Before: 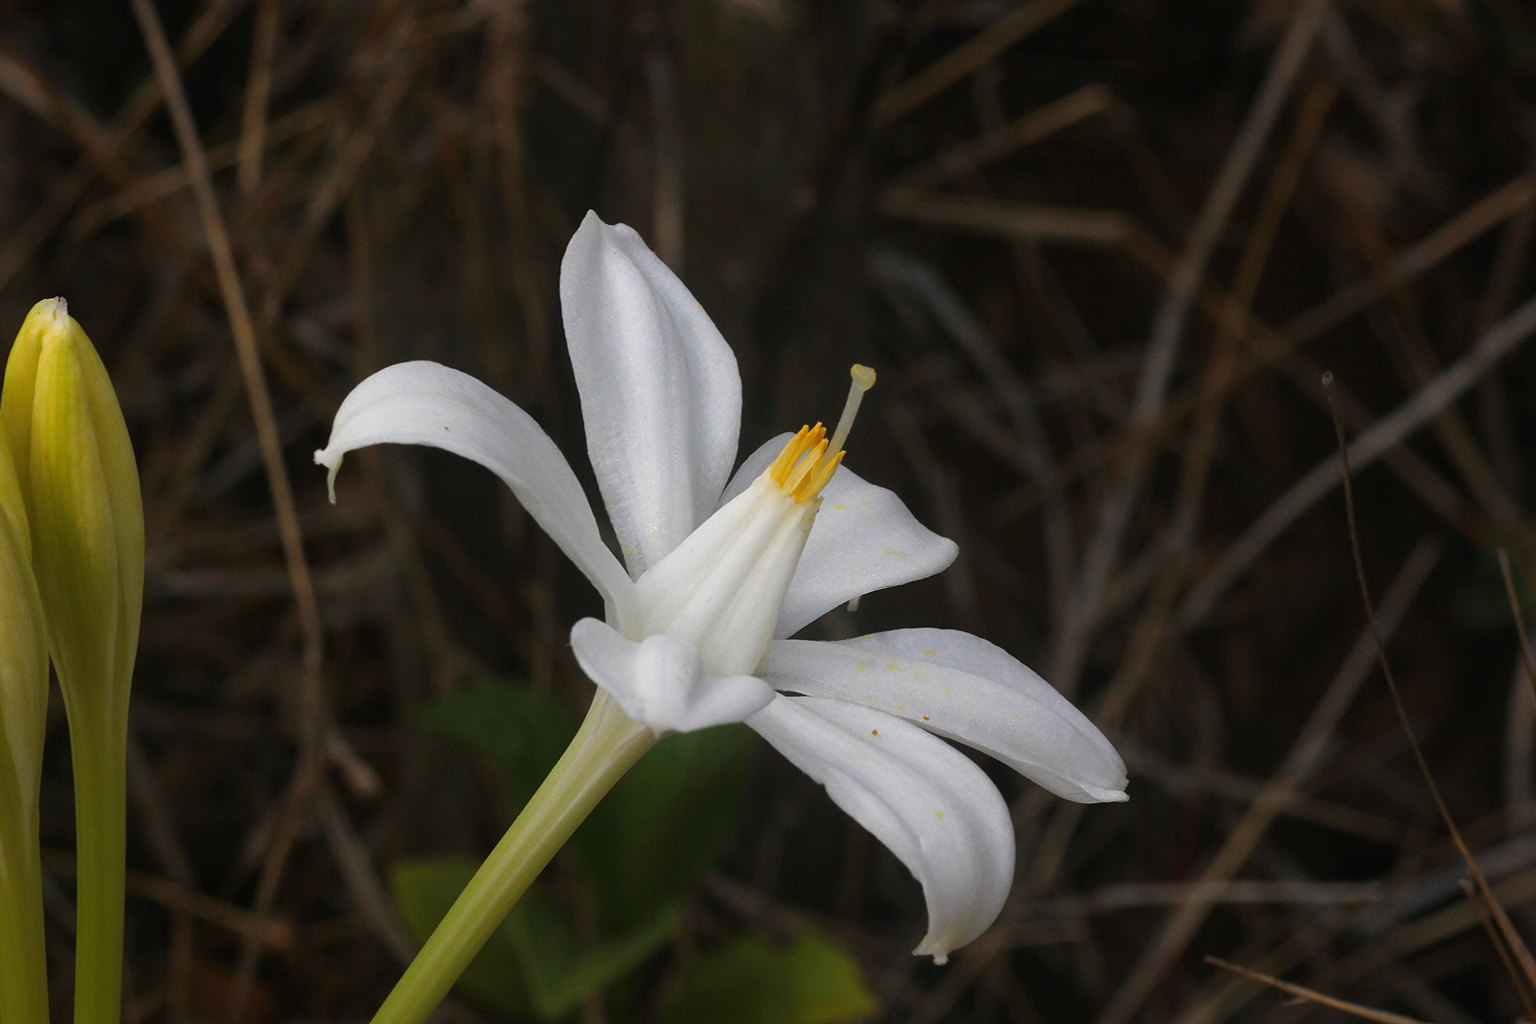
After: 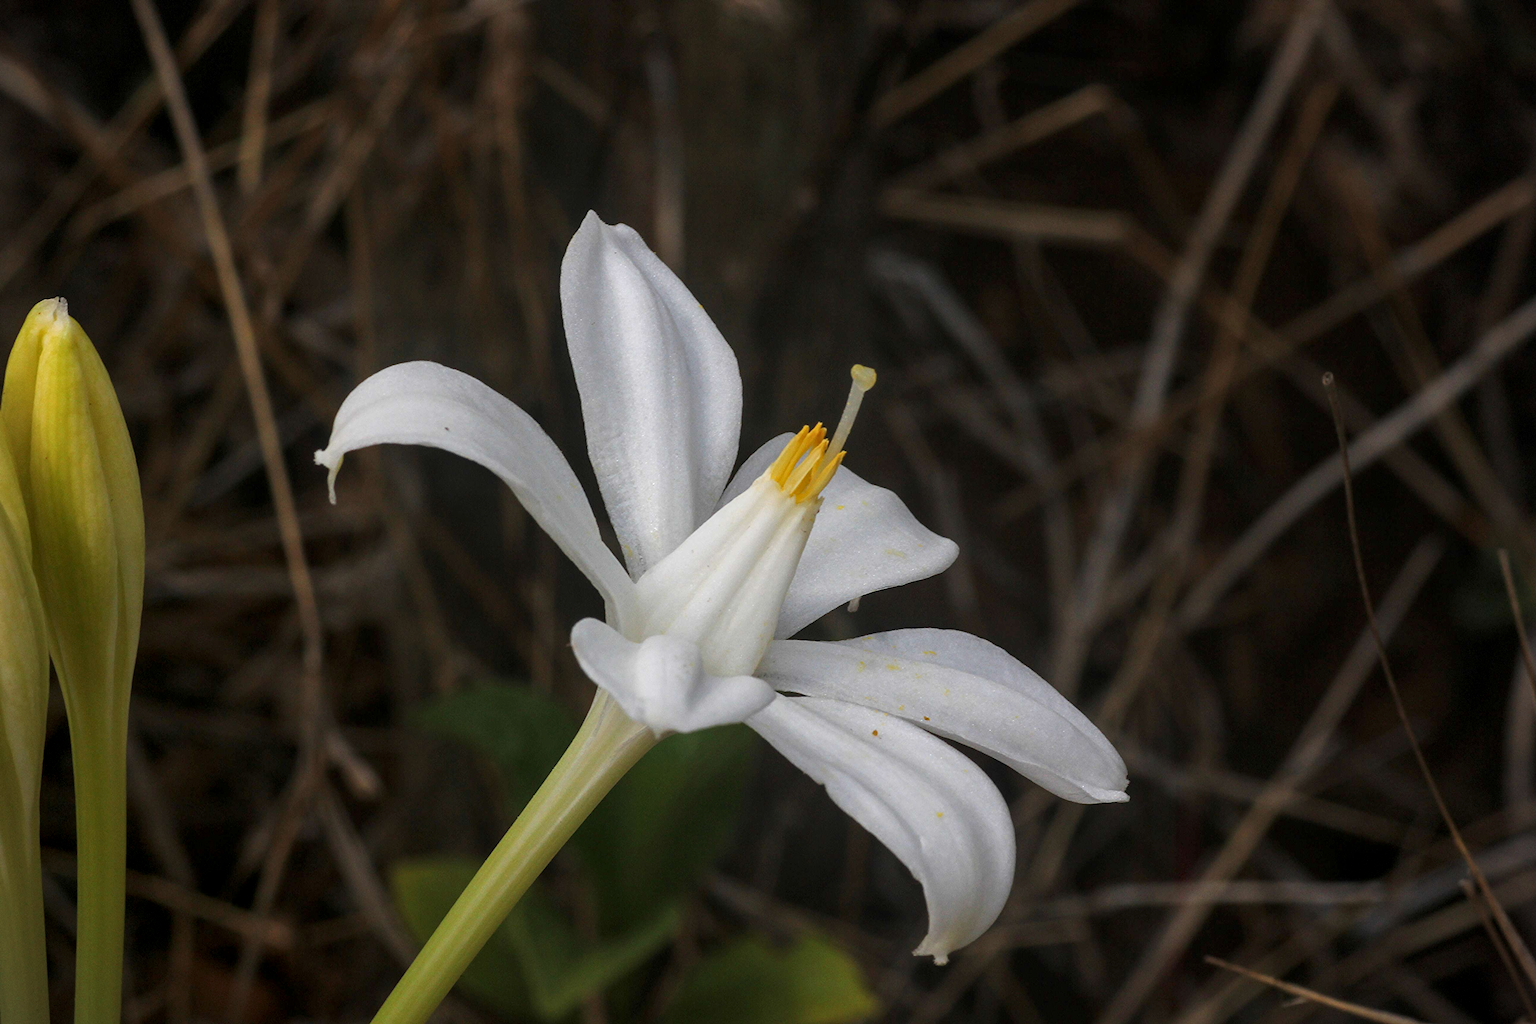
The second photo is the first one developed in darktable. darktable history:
vignetting: fall-off start 91.45%, dithering 8-bit output
local contrast: detail 130%
